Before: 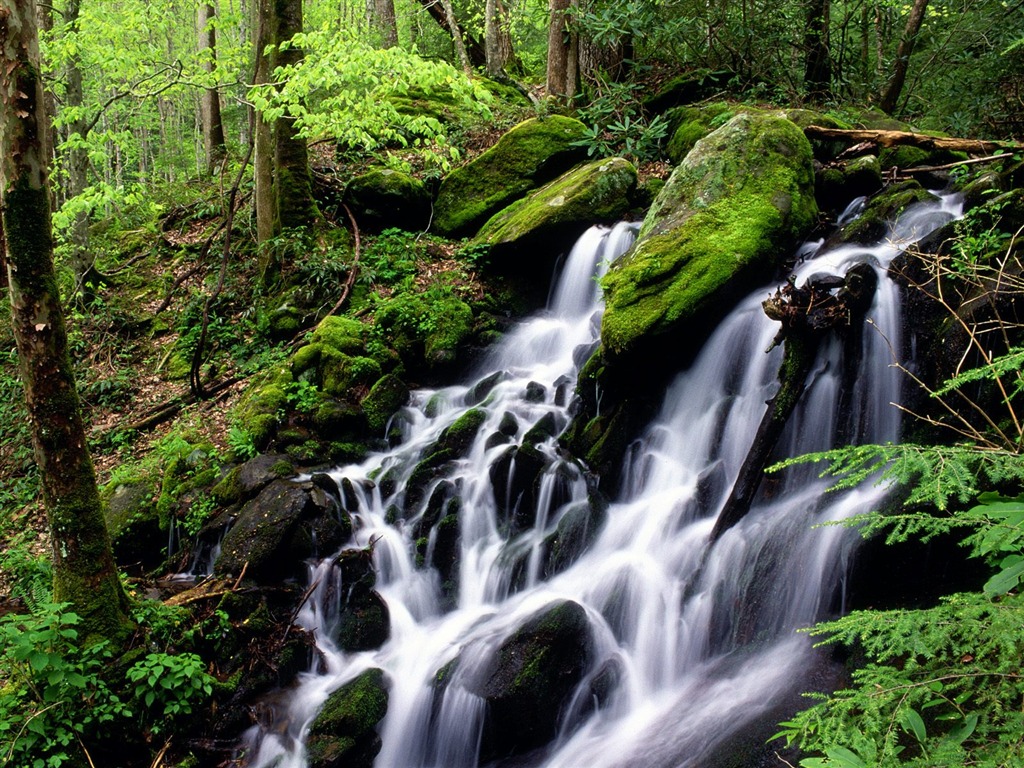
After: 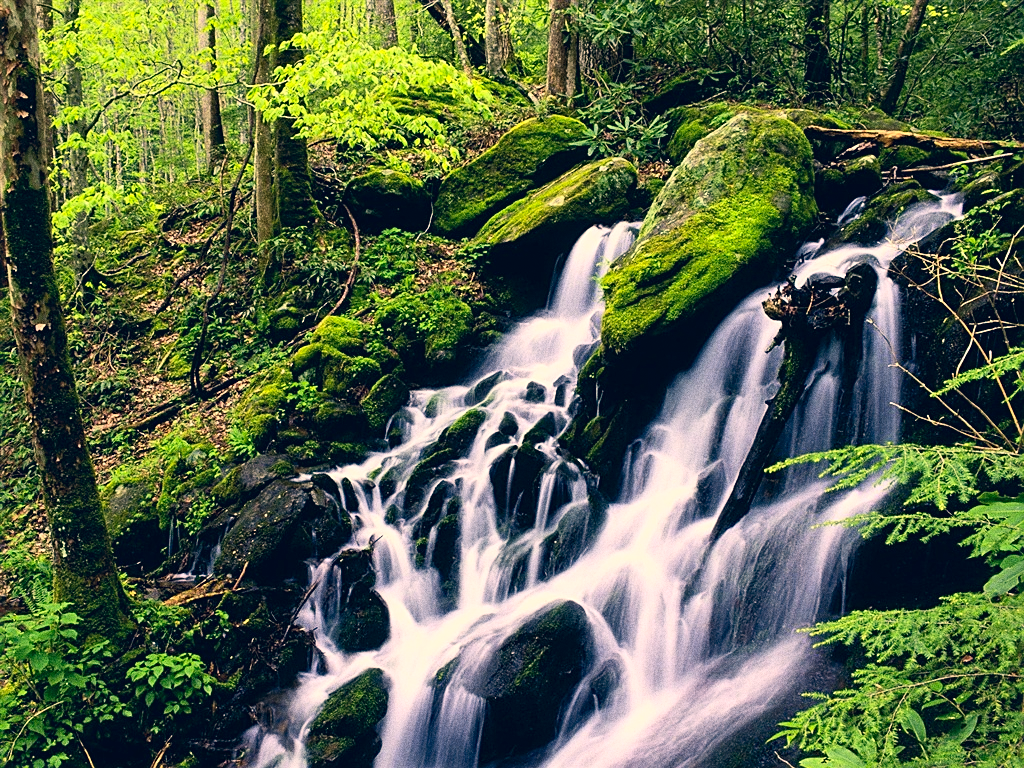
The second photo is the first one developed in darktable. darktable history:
sharpen: on, module defaults
contrast brightness saturation: contrast 0.2, brightness 0.15, saturation 0.14
grain: coarseness 0.09 ISO, strength 40%
color correction: highlights a* 10.32, highlights b* 14.66, shadows a* -9.59, shadows b* -15.02
